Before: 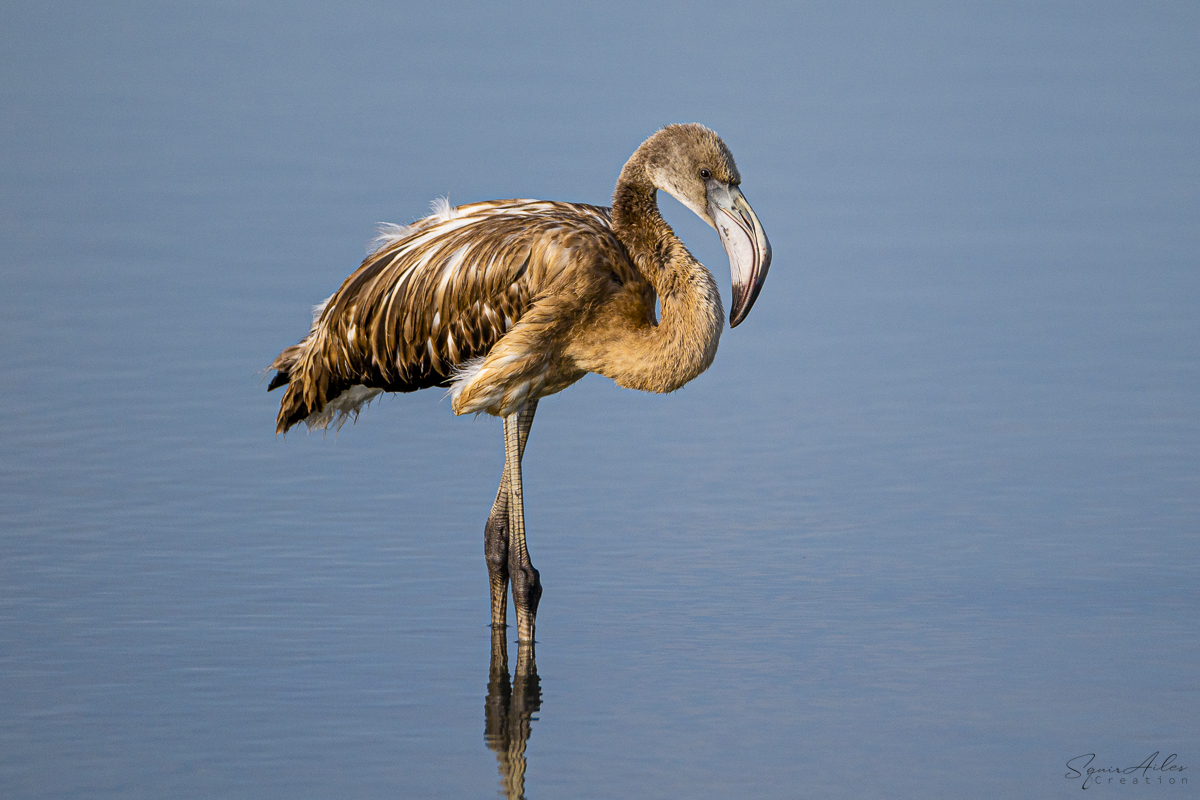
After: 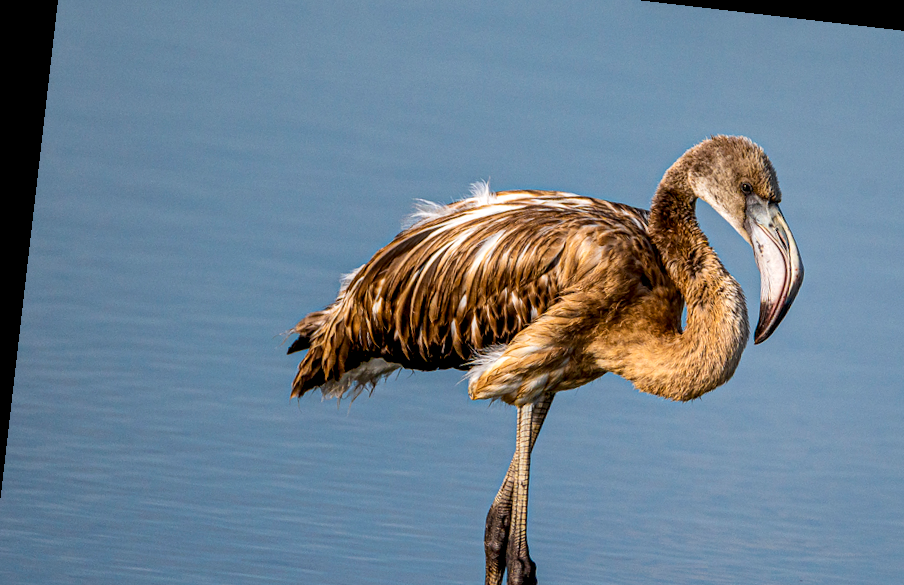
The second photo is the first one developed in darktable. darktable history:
crop and rotate: angle -6.59°, left 1.999%, top 7.017%, right 27.51%, bottom 30.14%
local contrast: detail 142%
